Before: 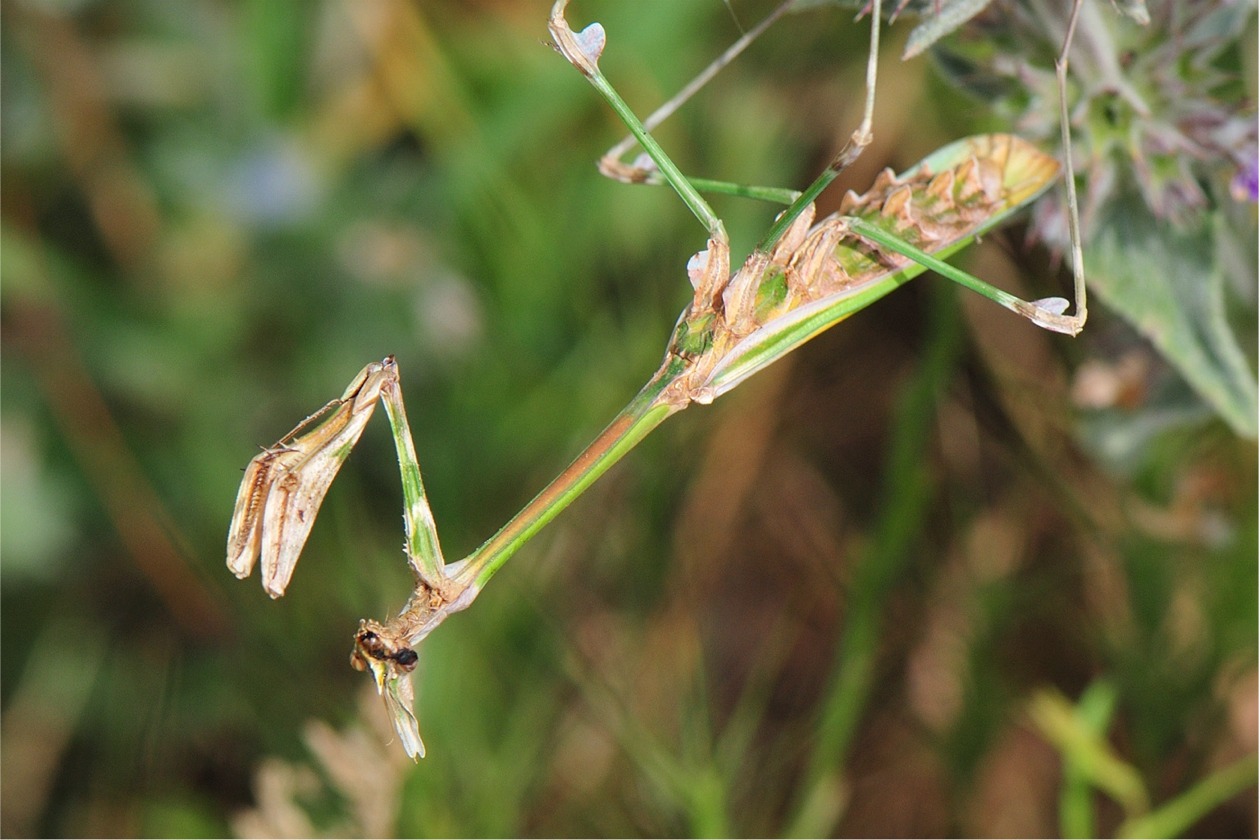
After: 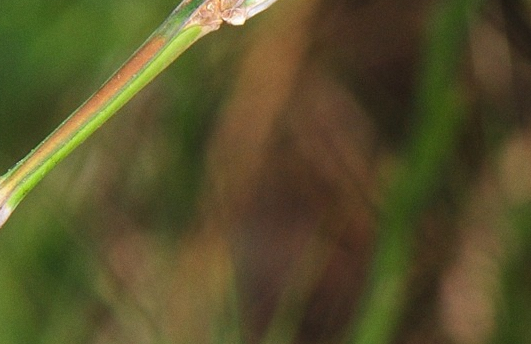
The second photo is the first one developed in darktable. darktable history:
crop: left 37.221%, top 45.169%, right 20.63%, bottom 13.777%
grain: coarseness 0.09 ISO, strength 10%
